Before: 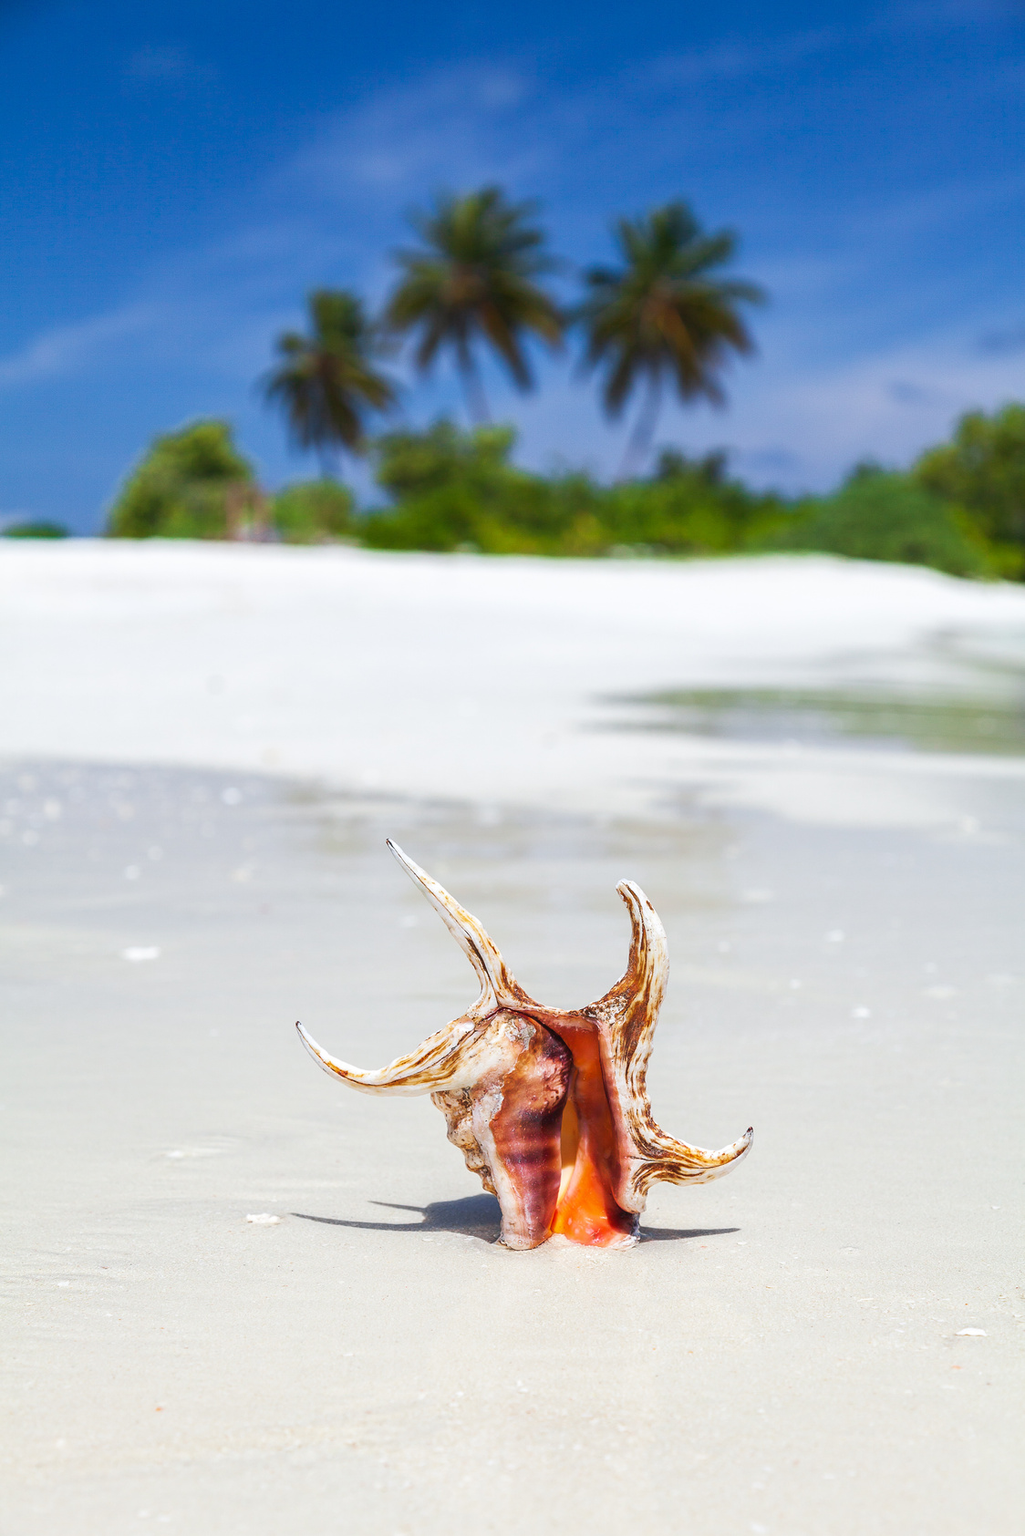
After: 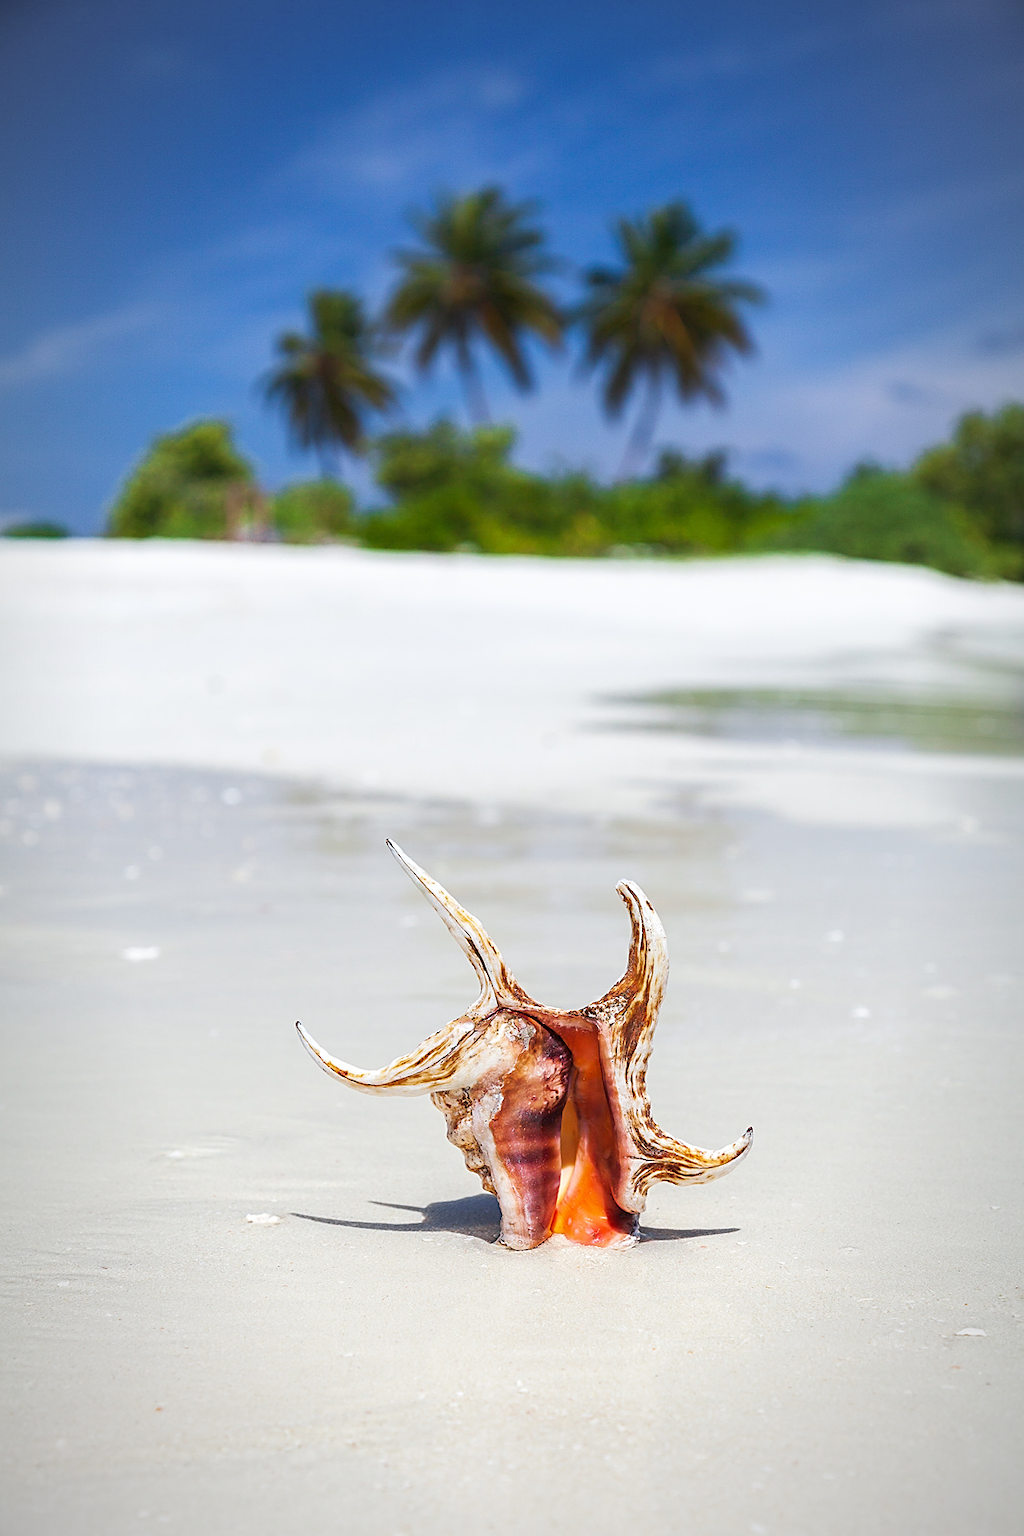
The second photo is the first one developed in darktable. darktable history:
vignetting: fall-off radius 70%, automatic ratio true
sharpen: on, module defaults
